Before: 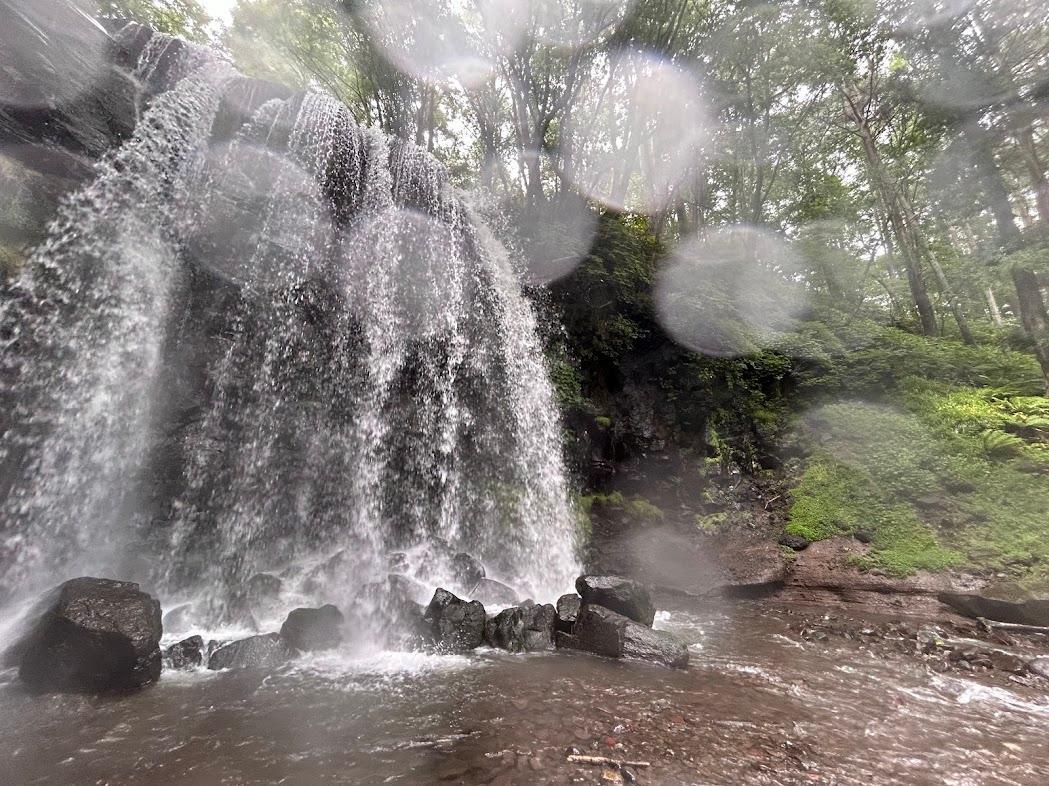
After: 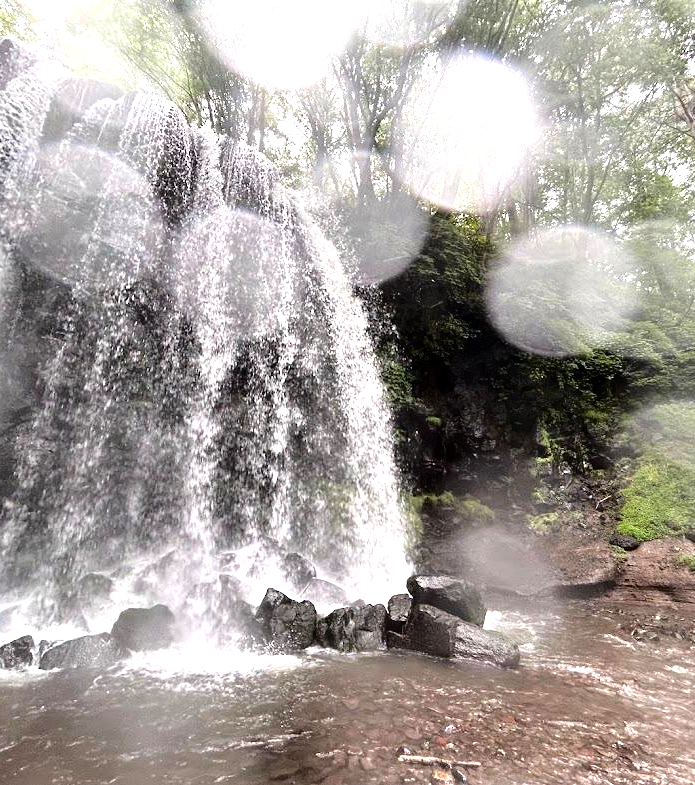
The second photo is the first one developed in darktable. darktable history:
crop and rotate: left 16.118%, right 17.541%
tone curve: curves: ch0 [(0, 0) (0.08, 0.056) (0.4, 0.4) (0.6, 0.612) (0.92, 0.924) (1, 1)], color space Lab, independent channels, preserve colors none
tone equalizer: -8 EV -0.761 EV, -7 EV -0.694 EV, -6 EV -0.574 EV, -5 EV -0.424 EV, -3 EV 0.404 EV, -2 EV 0.6 EV, -1 EV 0.68 EV, +0 EV 0.76 EV, mask exposure compensation -0.491 EV
exposure: exposure 0.202 EV, compensate highlight preservation false
